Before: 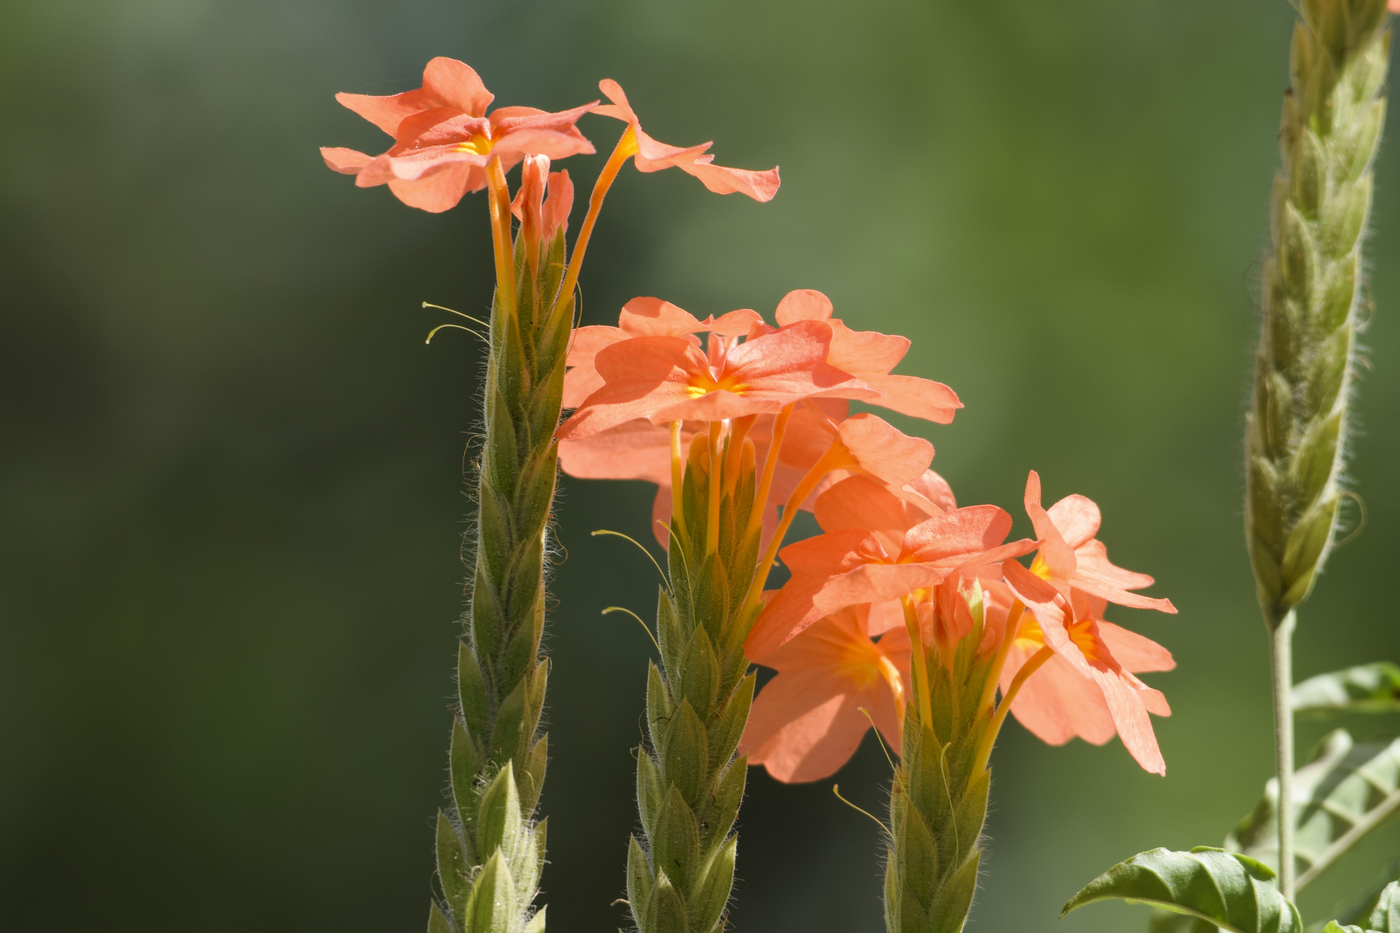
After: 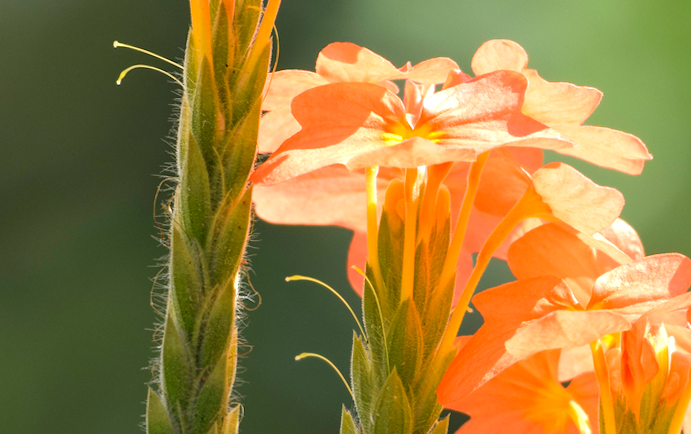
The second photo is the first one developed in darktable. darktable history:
crop: left 25%, top 25%, right 25%, bottom 25%
rotate and perspective: rotation 0.679°, lens shift (horizontal) 0.136, crop left 0.009, crop right 0.991, crop top 0.078, crop bottom 0.95
exposure: exposure 0.935 EV, compensate highlight preservation false
